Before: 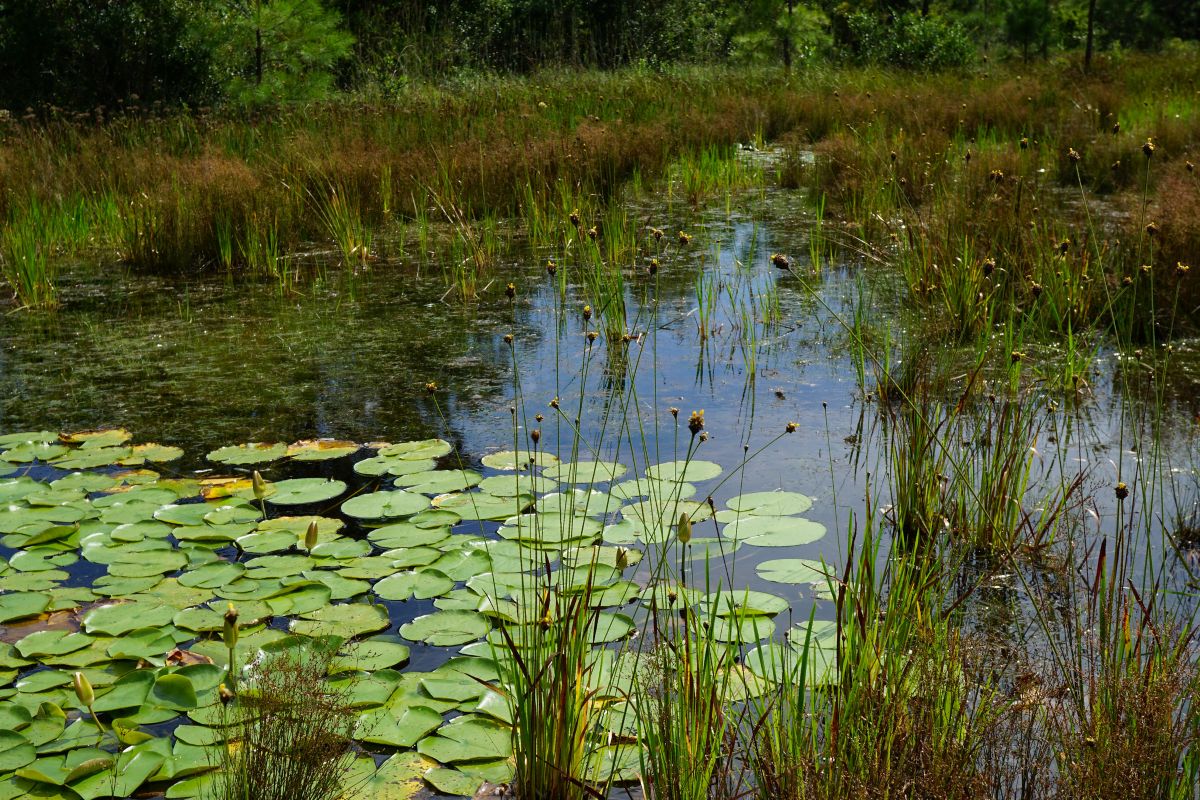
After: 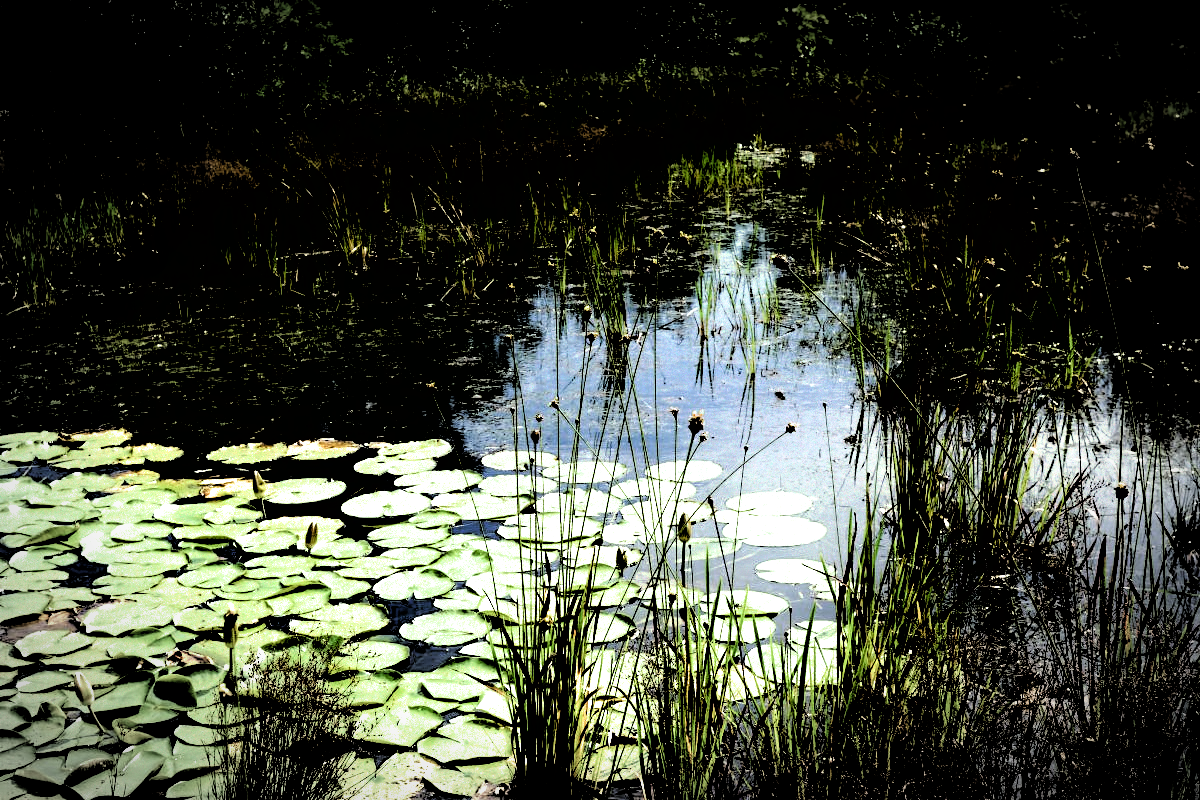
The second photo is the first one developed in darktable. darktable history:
vignetting: fall-off start 79.43%, saturation -0.649, width/height ratio 1.327, unbound false
tone equalizer: -8 EV 0.001 EV, -7 EV -0.002 EV, -6 EV 0.002 EV, -5 EV -0.03 EV, -4 EV -0.116 EV, -3 EV -0.169 EV, -2 EV 0.24 EV, -1 EV 0.702 EV, +0 EV 0.493 EV
filmic rgb: black relative exposure -1 EV, white relative exposure 2.05 EV, hardness 1.52, contrast 2.25, enable highlight reconstruction true
